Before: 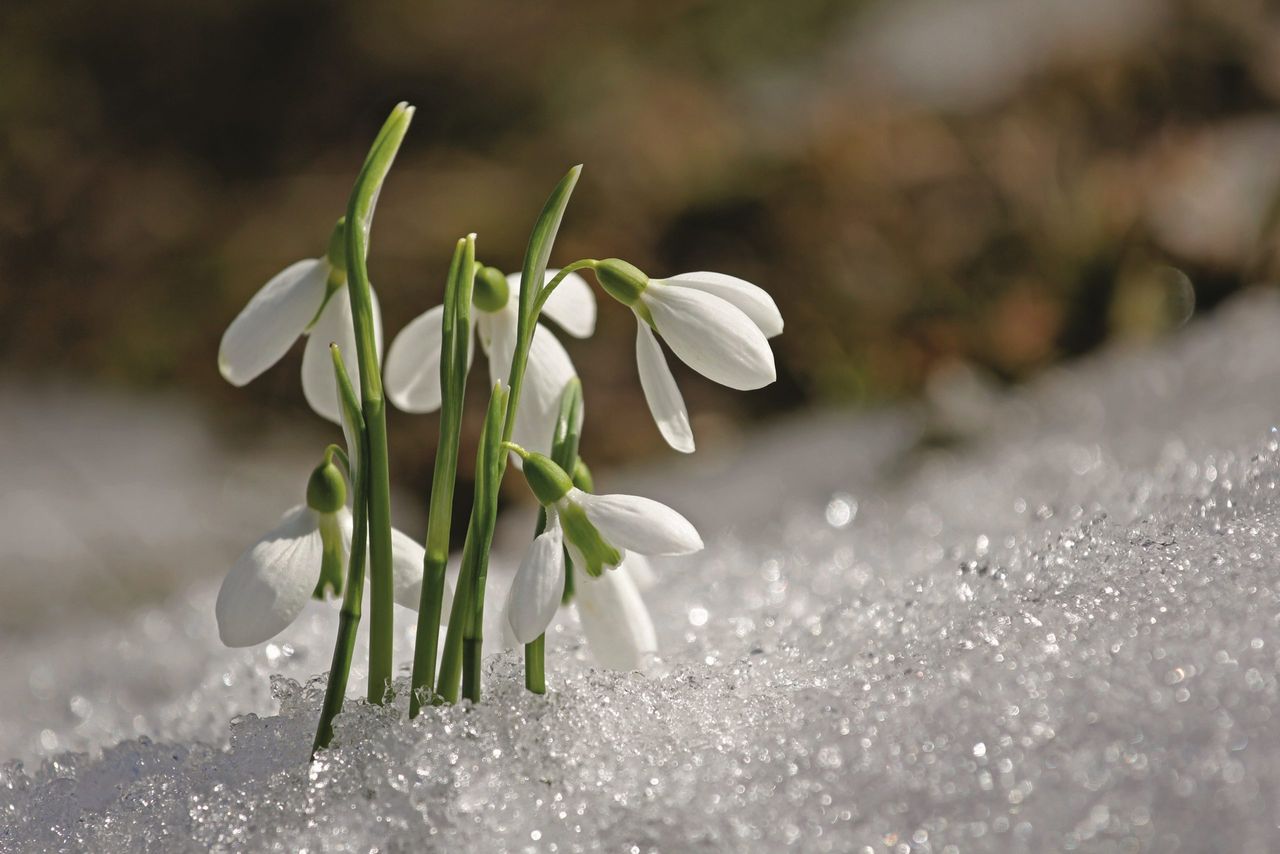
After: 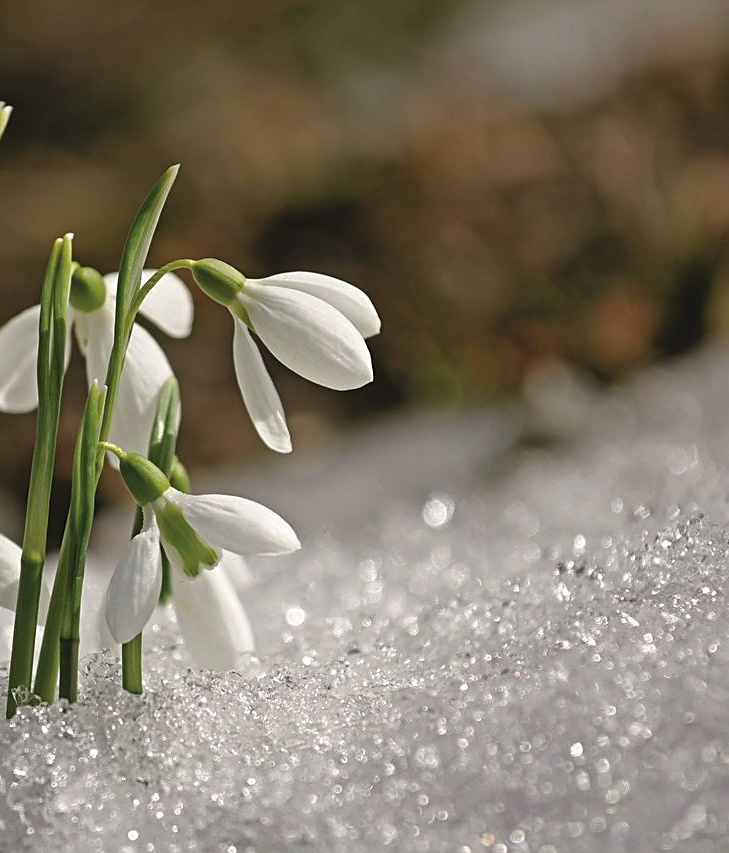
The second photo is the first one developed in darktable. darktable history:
sharpen: on, module defaults
color correction: highlights b* -0.019, saturation 0.981
crop: left 31.508%, top 0.001%, right 11.471%
